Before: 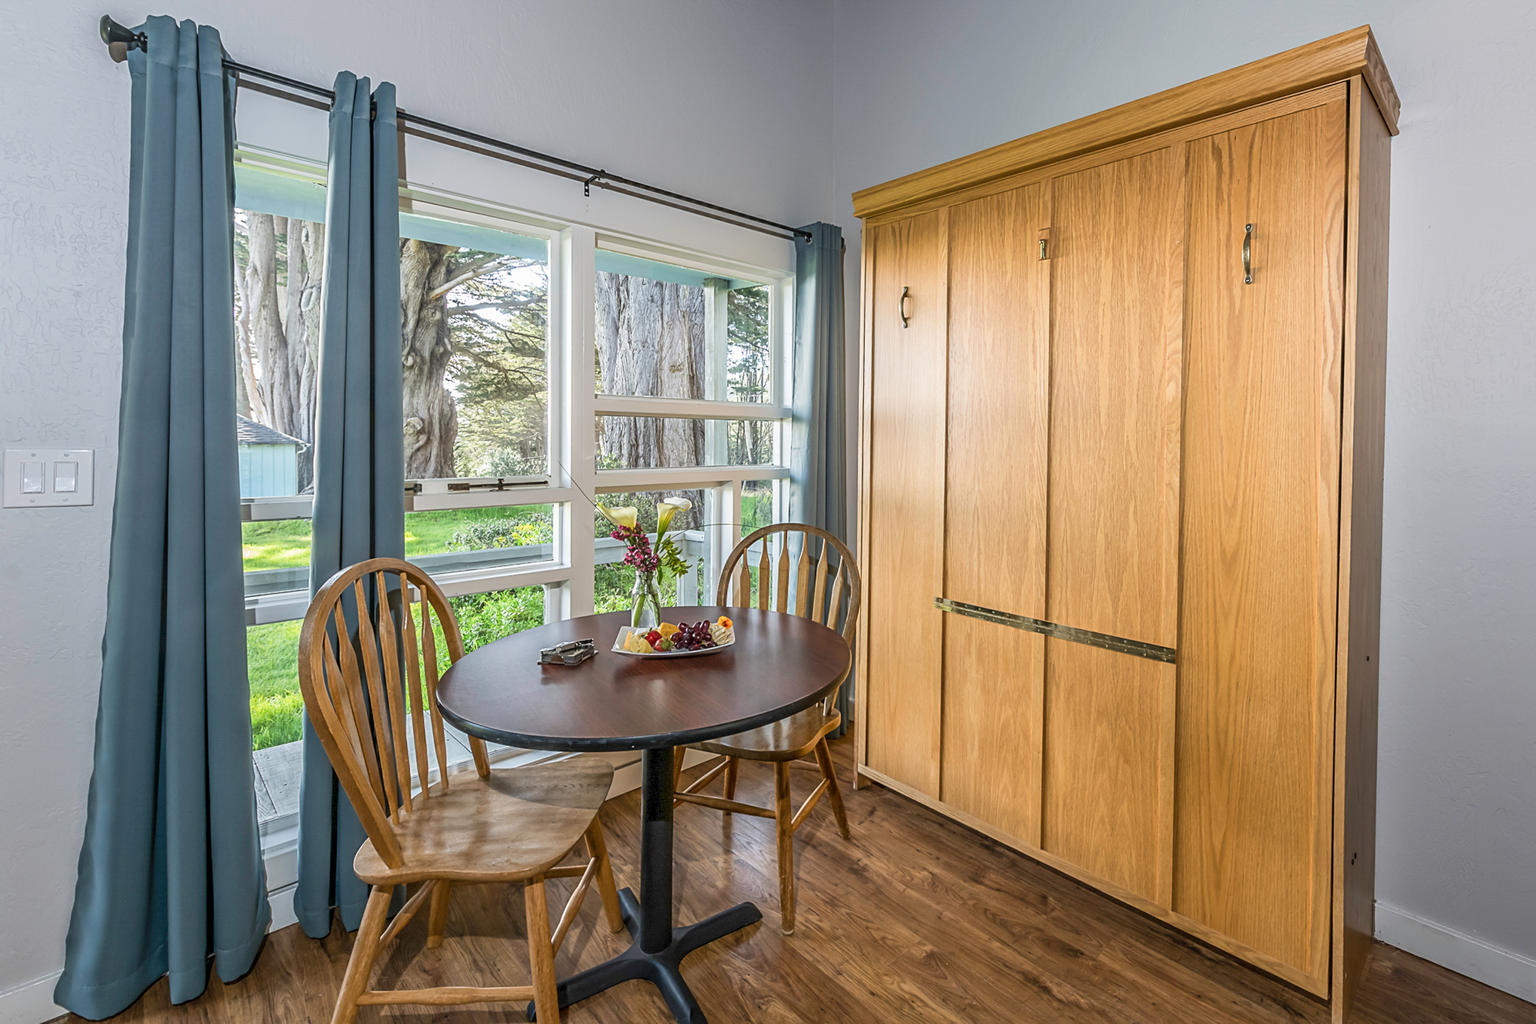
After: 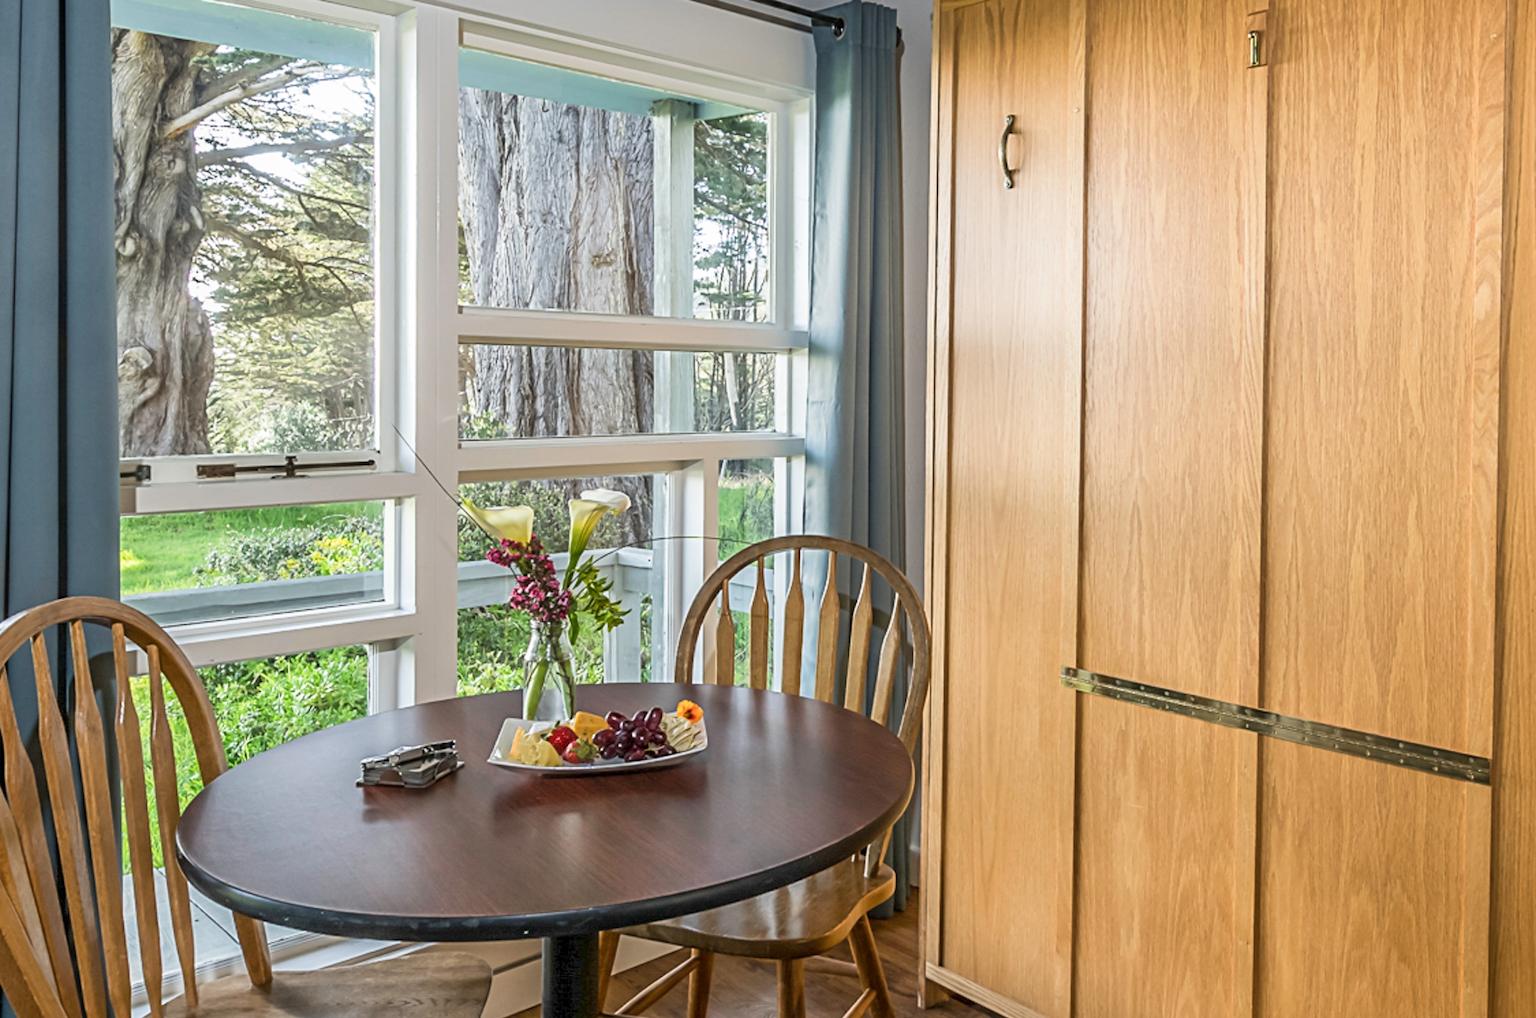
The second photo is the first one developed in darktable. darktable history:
crop and rotate: left 21.962%, top 21.709%, right 21.768%, bottom 22.314%
exposure: compensate exposure bias true, compensate highlight preservation false
